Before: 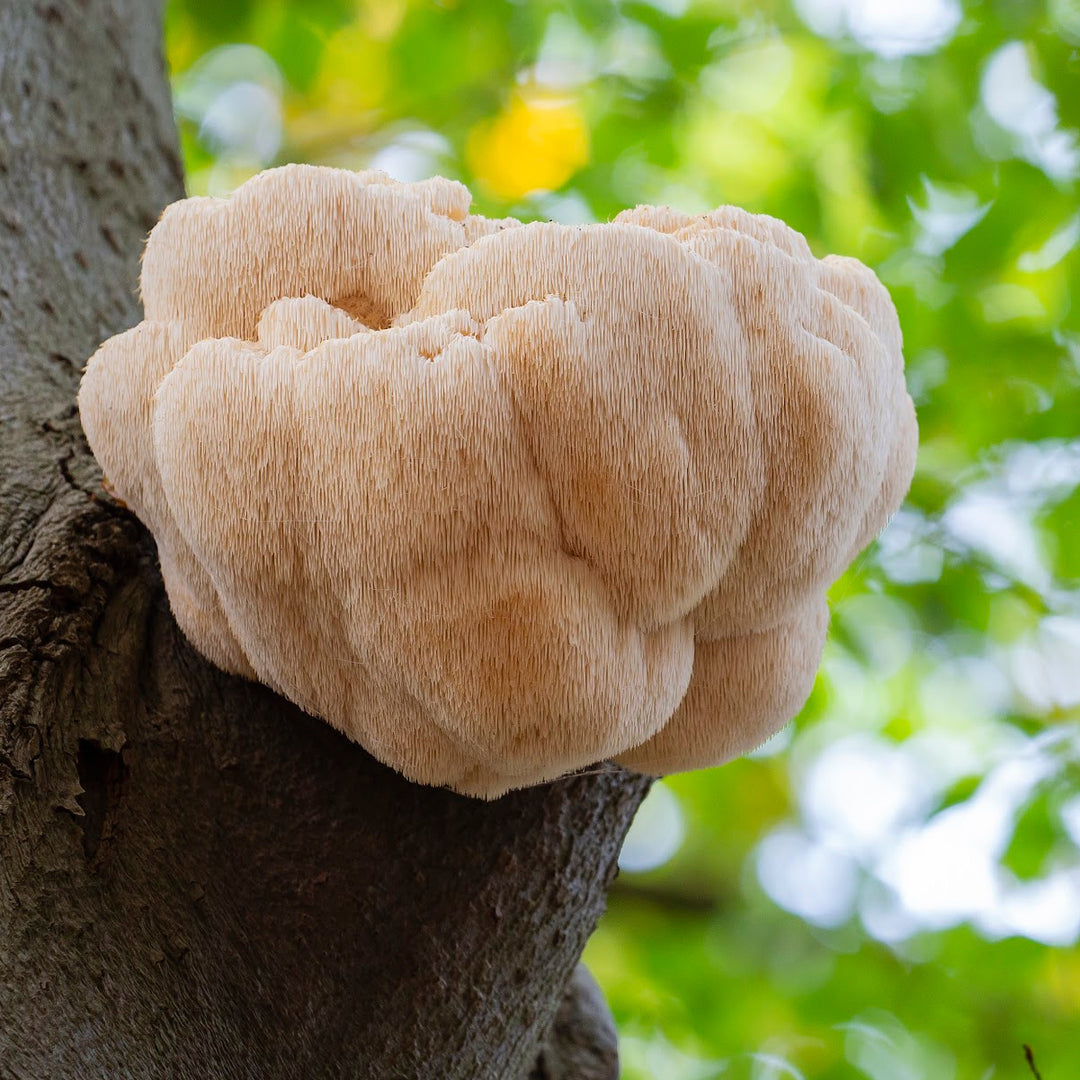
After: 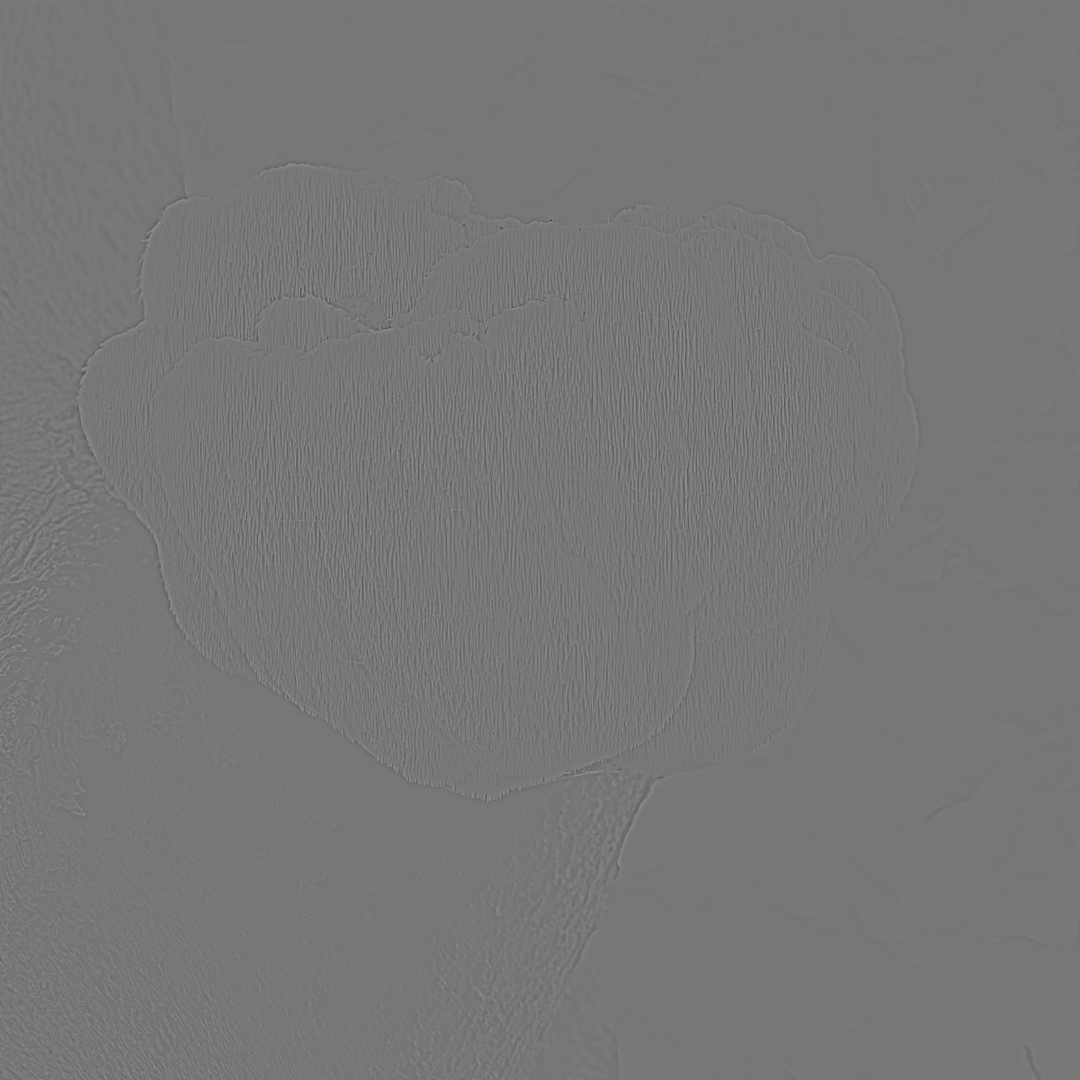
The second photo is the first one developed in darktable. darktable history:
highpass: sharpness 5.84%, contrast boost 8.44%
exposure: black level correction -0.015, exposure -0.125 EV, compensate highlight preservation false
local contrast: mode bilateral grid, contrast 20, coarseness 50, detail 120%, midtone range 0.2
filmic rgb: black relative exposure -9.08 EV, white relative exposure 2.3 EV, hardness 7.49
